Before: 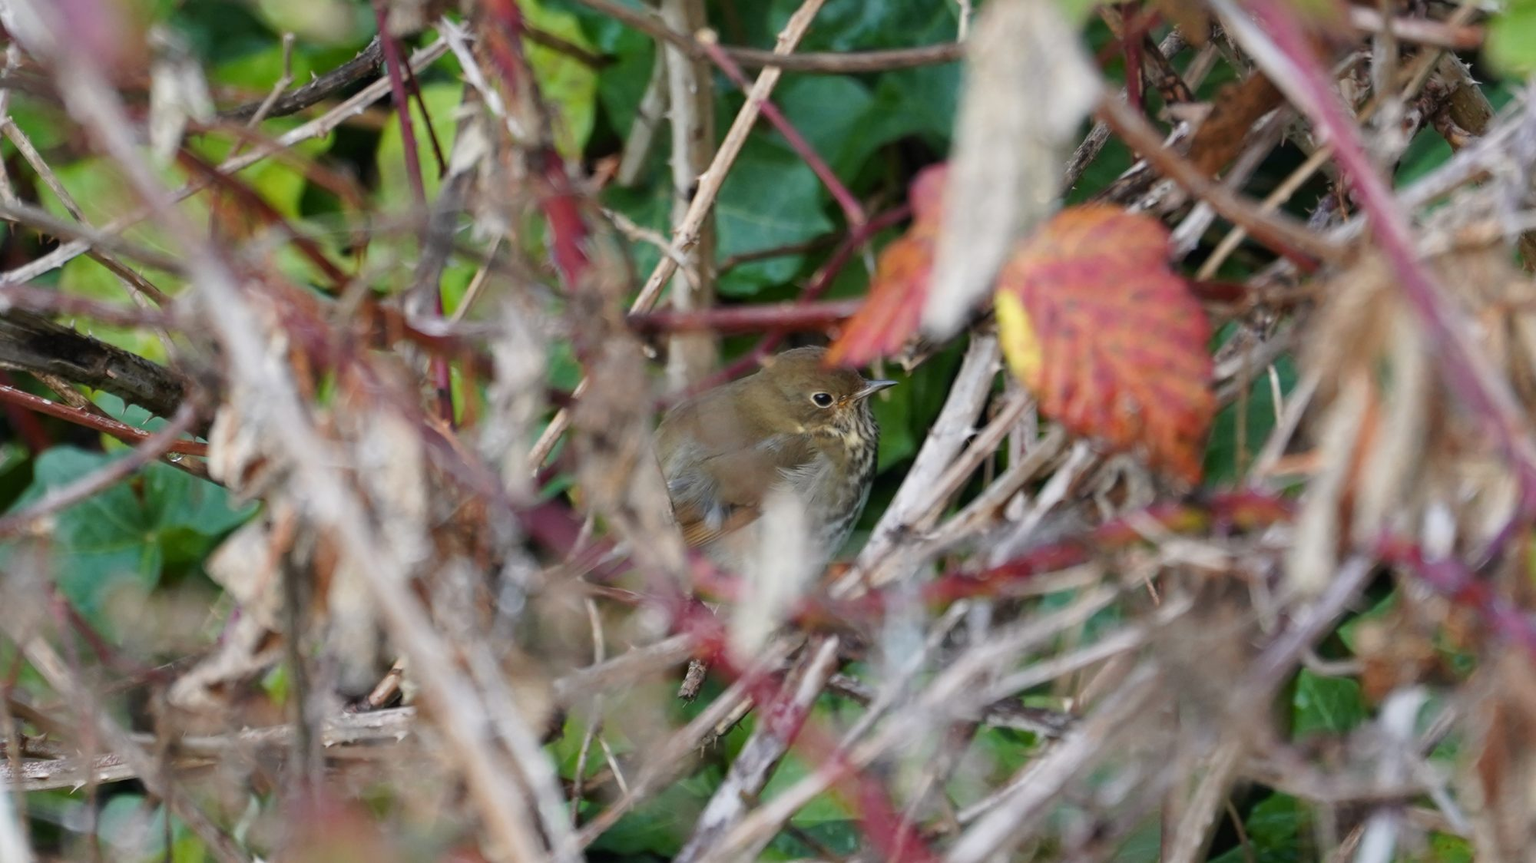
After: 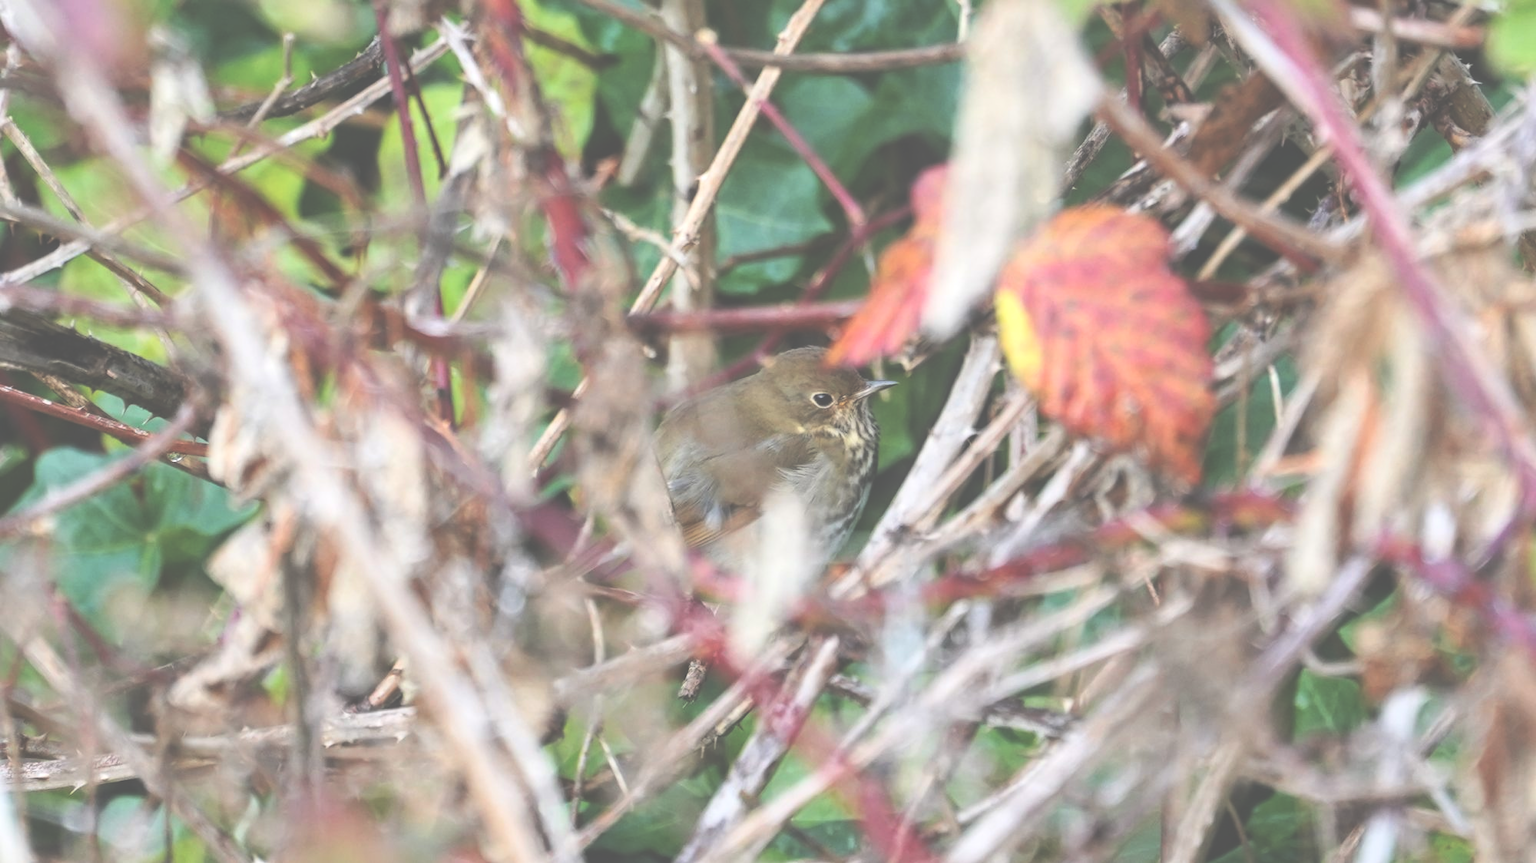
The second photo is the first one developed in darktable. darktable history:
local contrast: detail 130%
exposure: black level correction -0.087, compensate highlight preservation false
contrast brightness saturation: contrast 0.205, brightness 0.163, saturation 0.215
